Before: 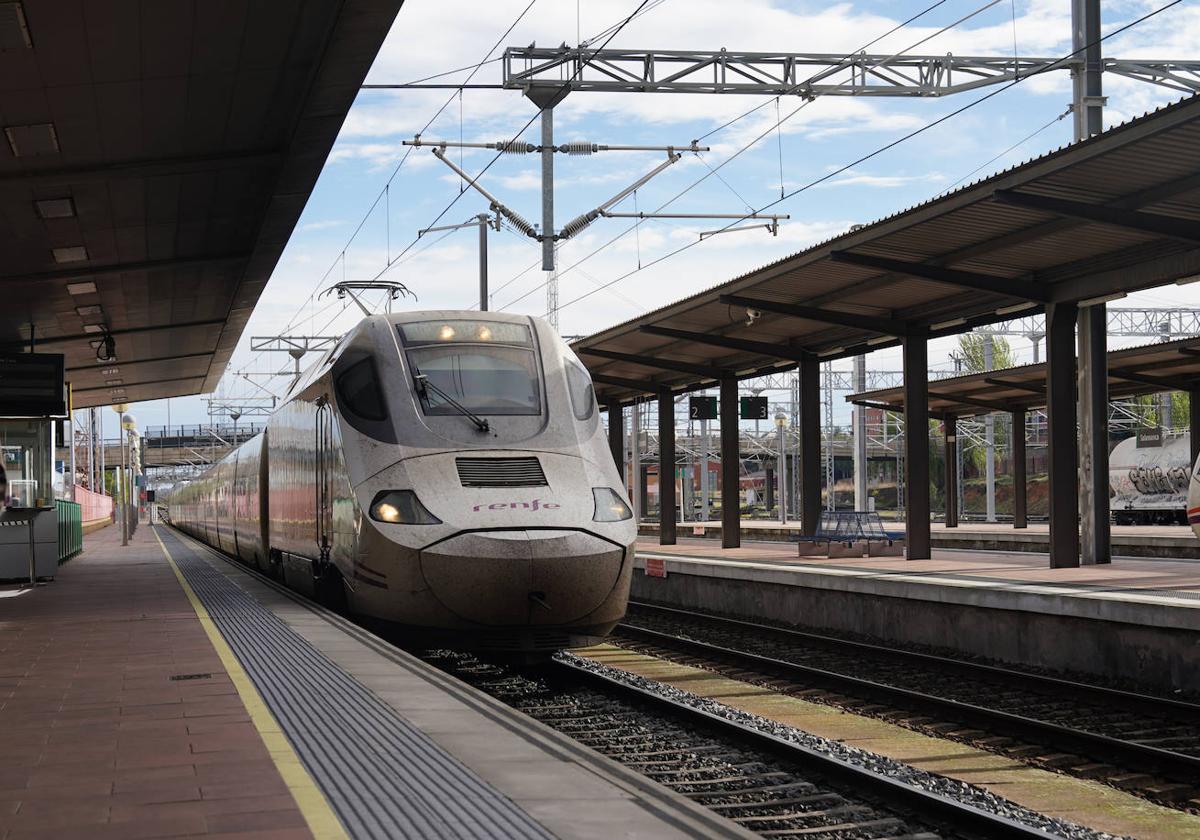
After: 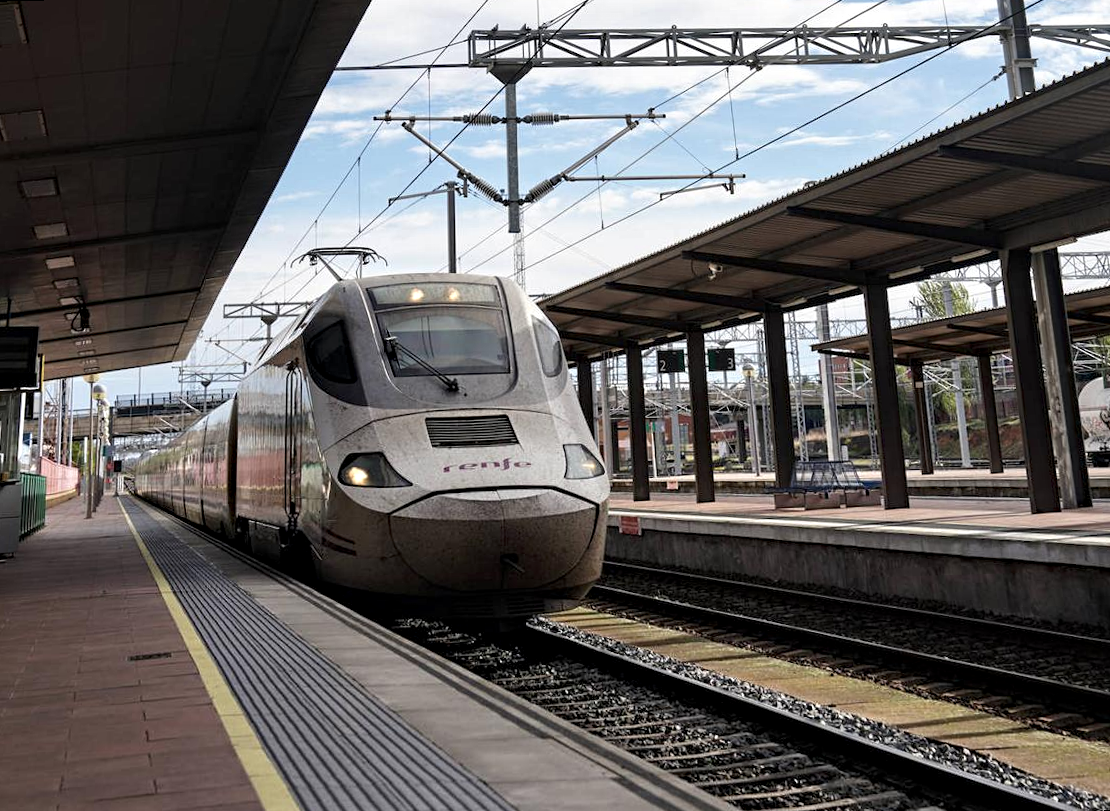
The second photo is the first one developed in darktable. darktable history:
rotate and perspective: rotation -1.68°, lens shift (vertical) -0.146, crop left 0.049, crop right 0.912, crop top 0.032, crop bottom 0.96
contrast equalizer: y [[0.51, 0.537, 0.559, 0.574, 0.599, 0.618], [0.5 ×6], [0.5 ×6], [0 ×6], [0 ×6]]
